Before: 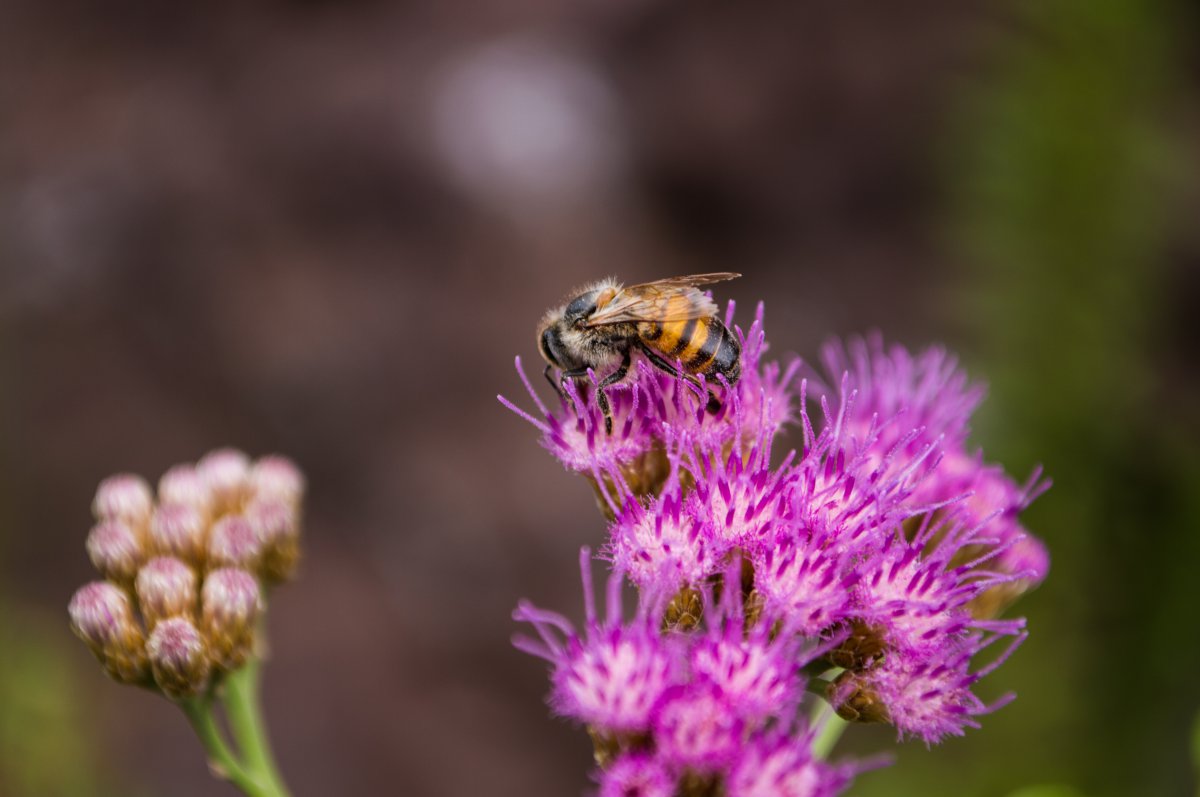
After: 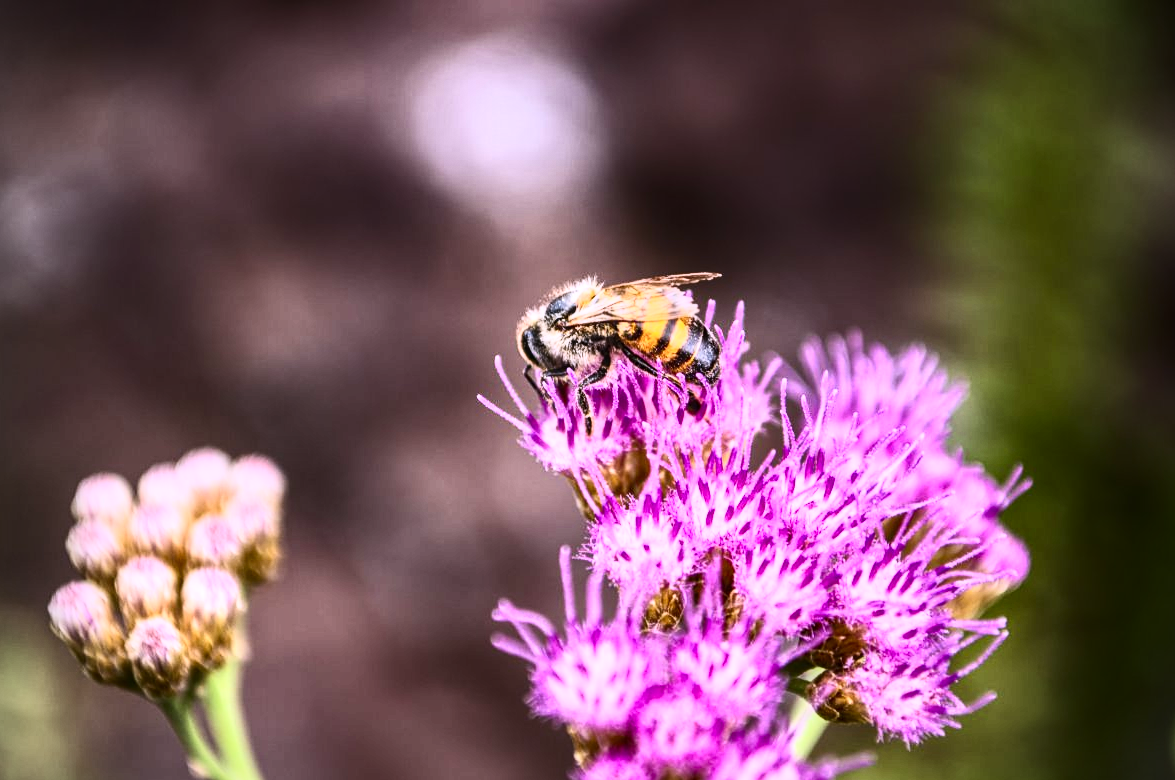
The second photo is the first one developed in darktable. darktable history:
white balance: red 1.004, blue 1.096
vignetting: fall-off start 79.88%
sharpen: amount 0.2
crop: left 1.743%, right 0.268%, bottom 2.011%
contrast brightness saturation: contrast 0.62, brightness 0.34, saturation 0.14
local contrast: on, module defaults
tone equalizer: -8 EV 0.001 EV, -7 EV -0.004 EV, -6 EV 0.009 EV, -5 EV 0.032 EV, -4 EV 0.276 EV, -3 EV 0.644 EV, -2 EV 0.584 EV, -1 EV 0.187 EV, +0 EV 0.024 EV
